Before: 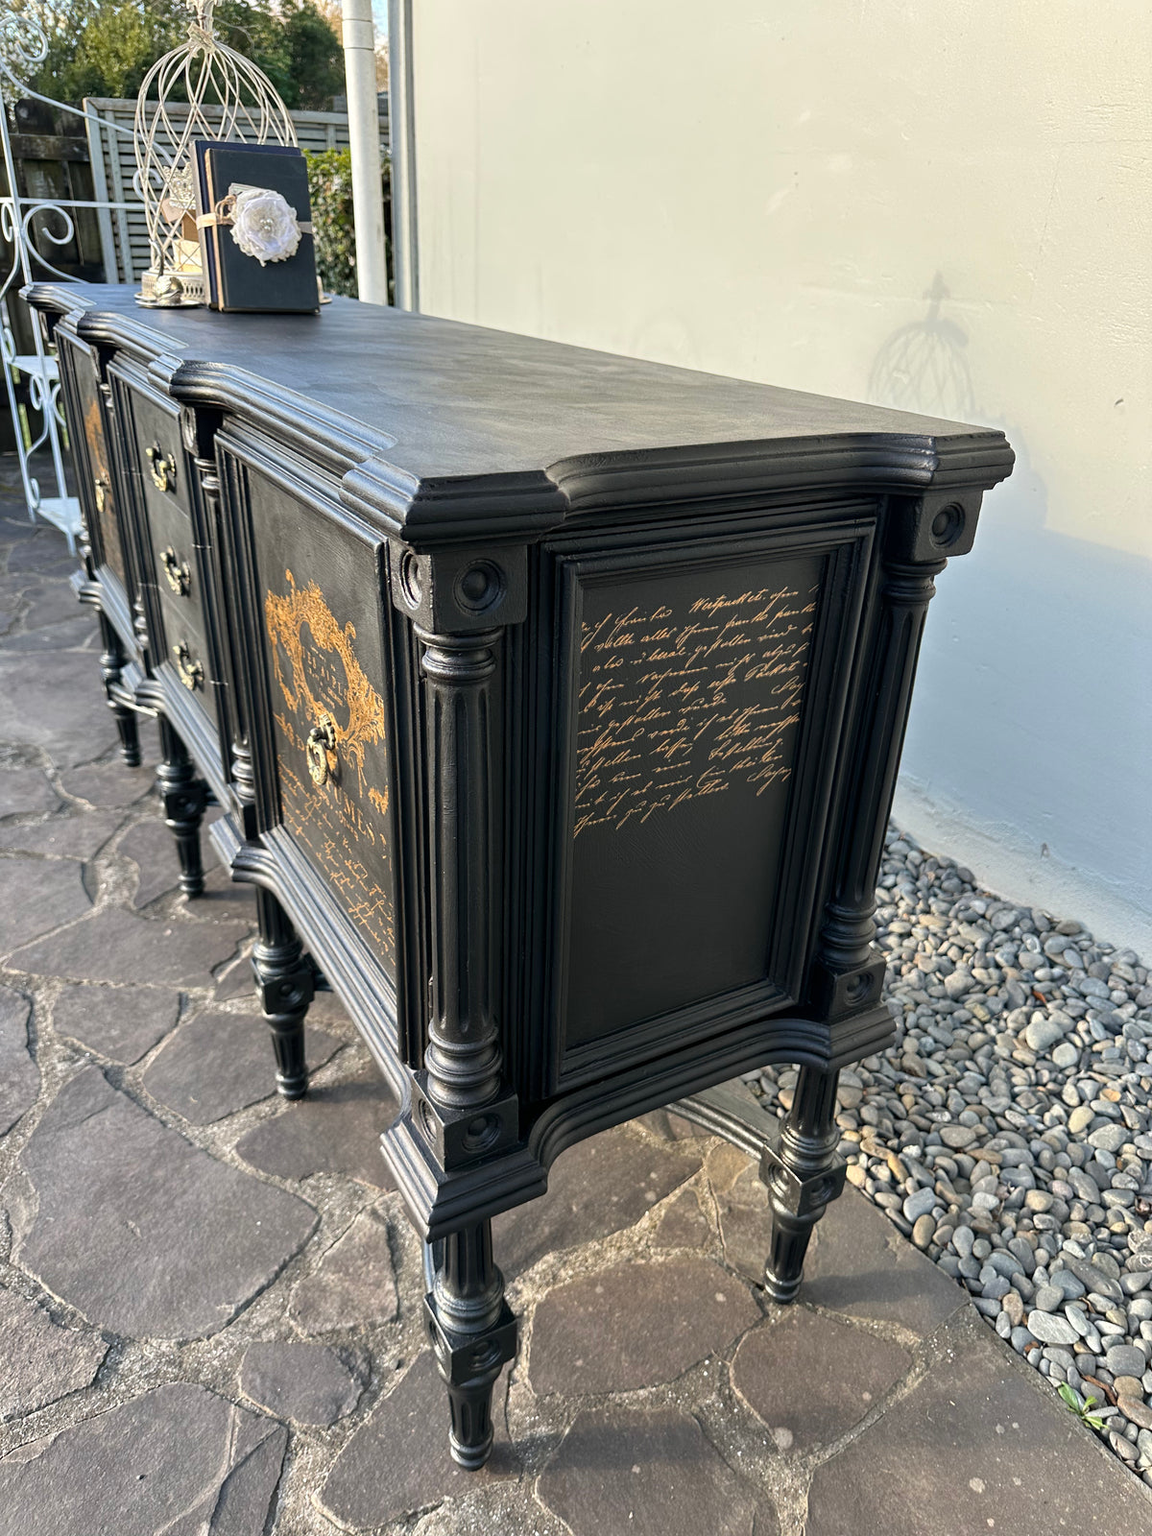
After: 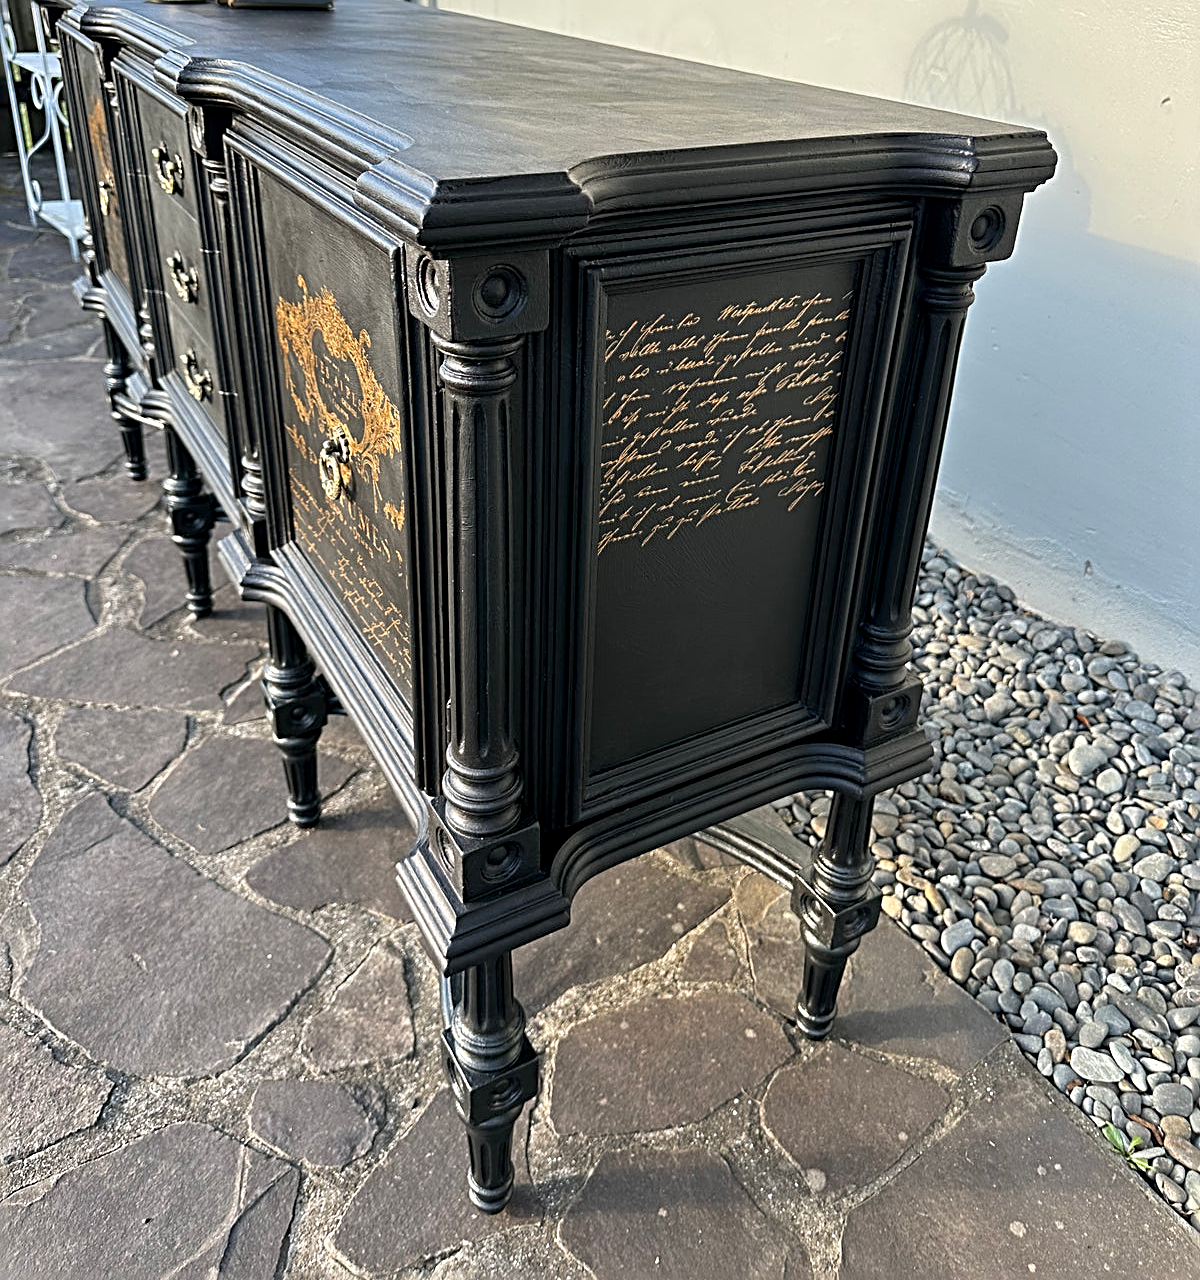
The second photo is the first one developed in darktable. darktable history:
sharpen: radius 3.025, amount 0.757
exposure: black level correction 0.001, compensate highlight preservation false
crop and rotate: top 19.998%
